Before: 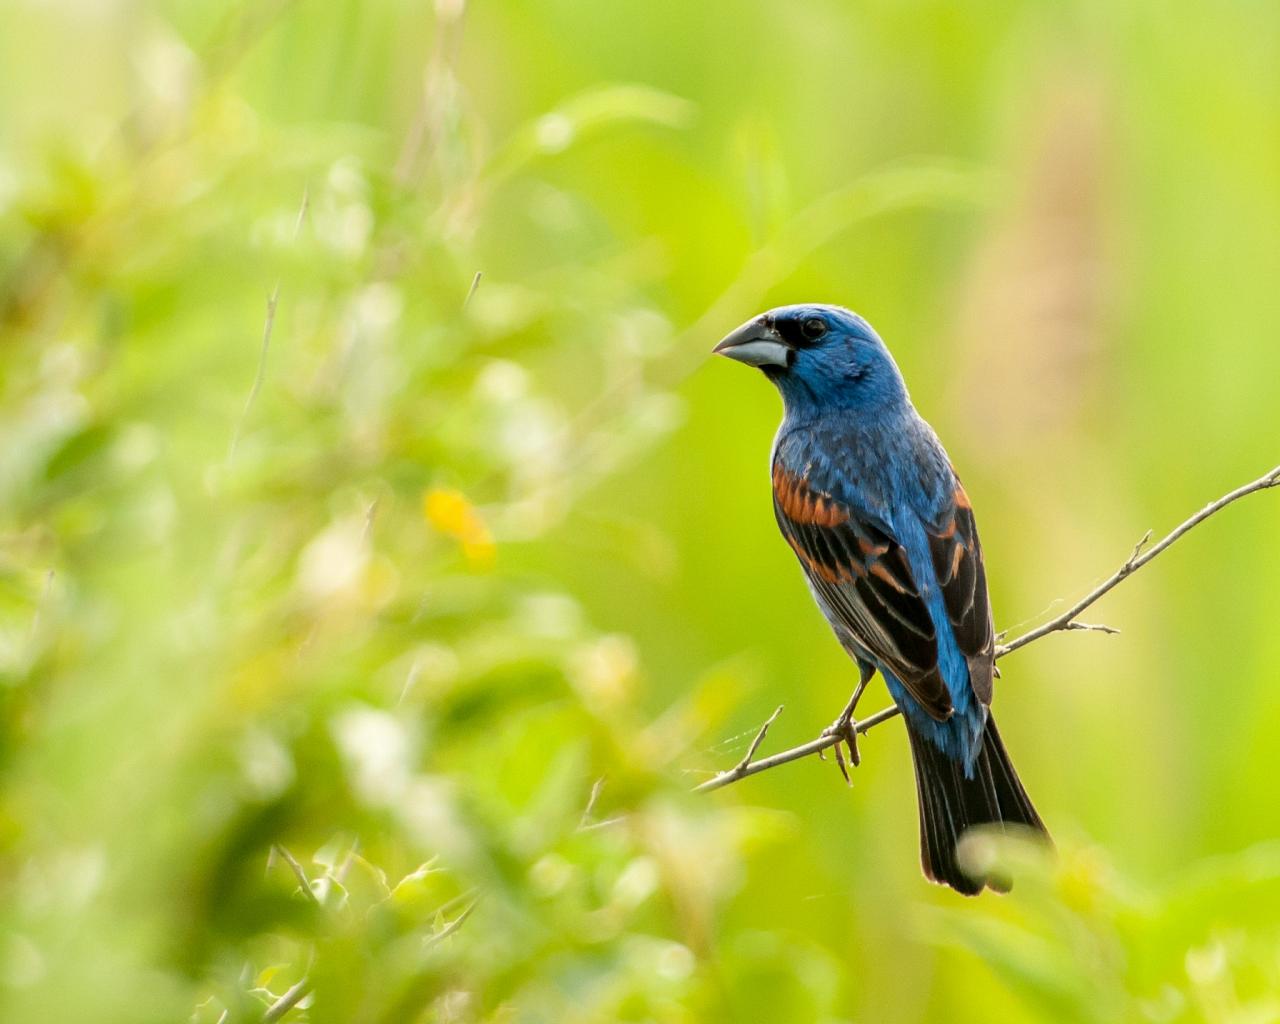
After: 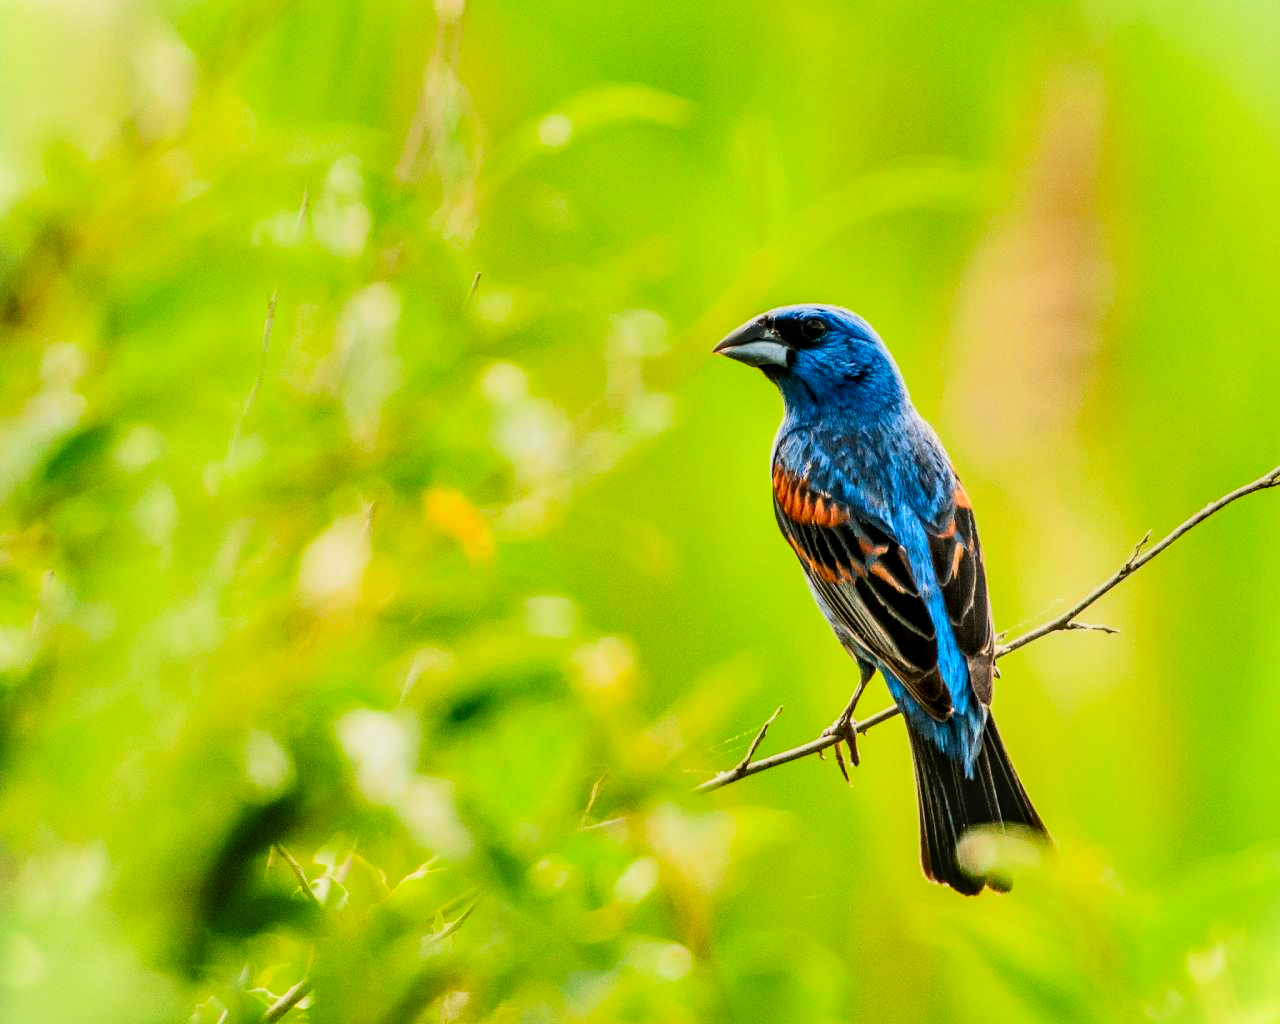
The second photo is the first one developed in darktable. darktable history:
shadows and highlights: white point adjustment -3.64, highlights -63.34, highlights color adjustment 42%, soften with gaussian
local contrast: detail 130%
tone curve: curves: ch0 [(0, 0) (0.084, 0.074) (0.2, 0.297) (0.363, 0.591) (0.495, 0.765) (0.68, 0.901) (0.851, 0.967) (1, 1)], color space Lab, linked channels, preserve colors none
vignetting: fall-off start 100%, brightness 0.3, saturation 0
